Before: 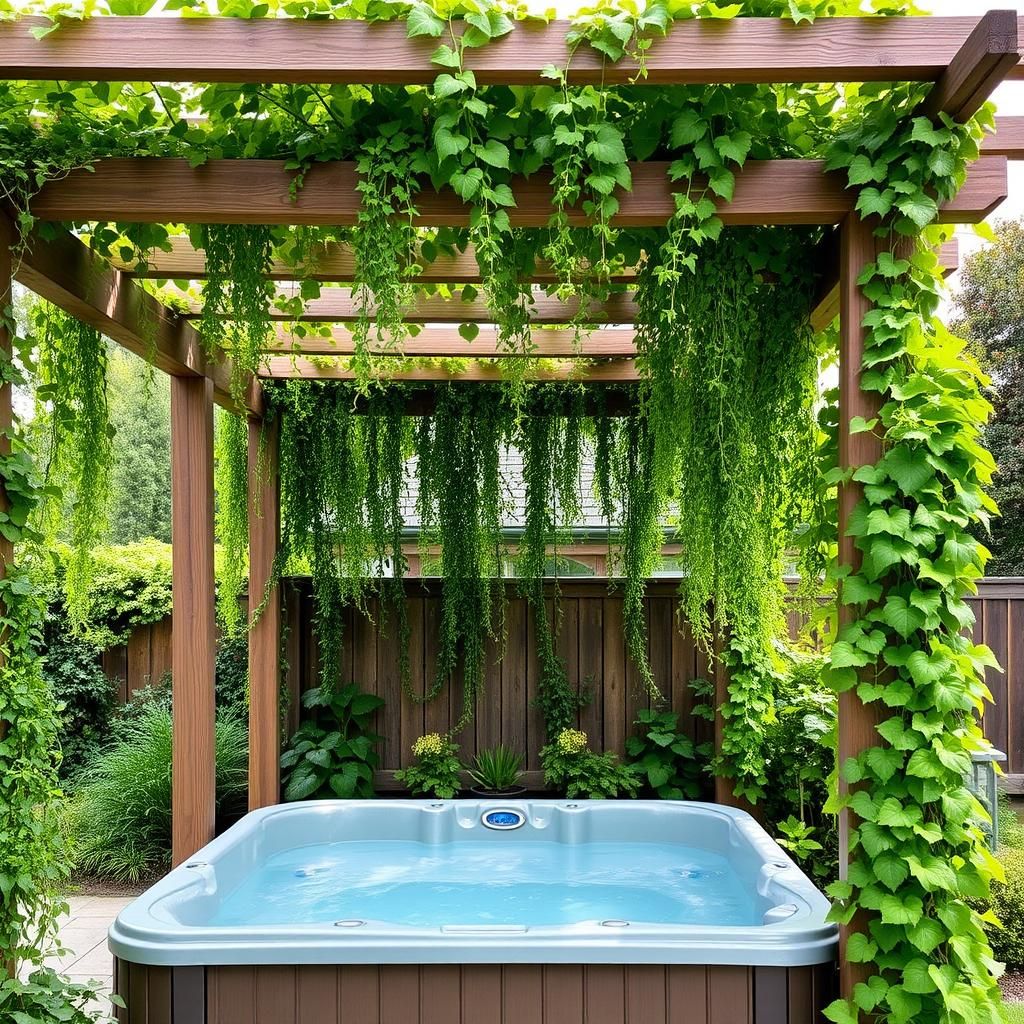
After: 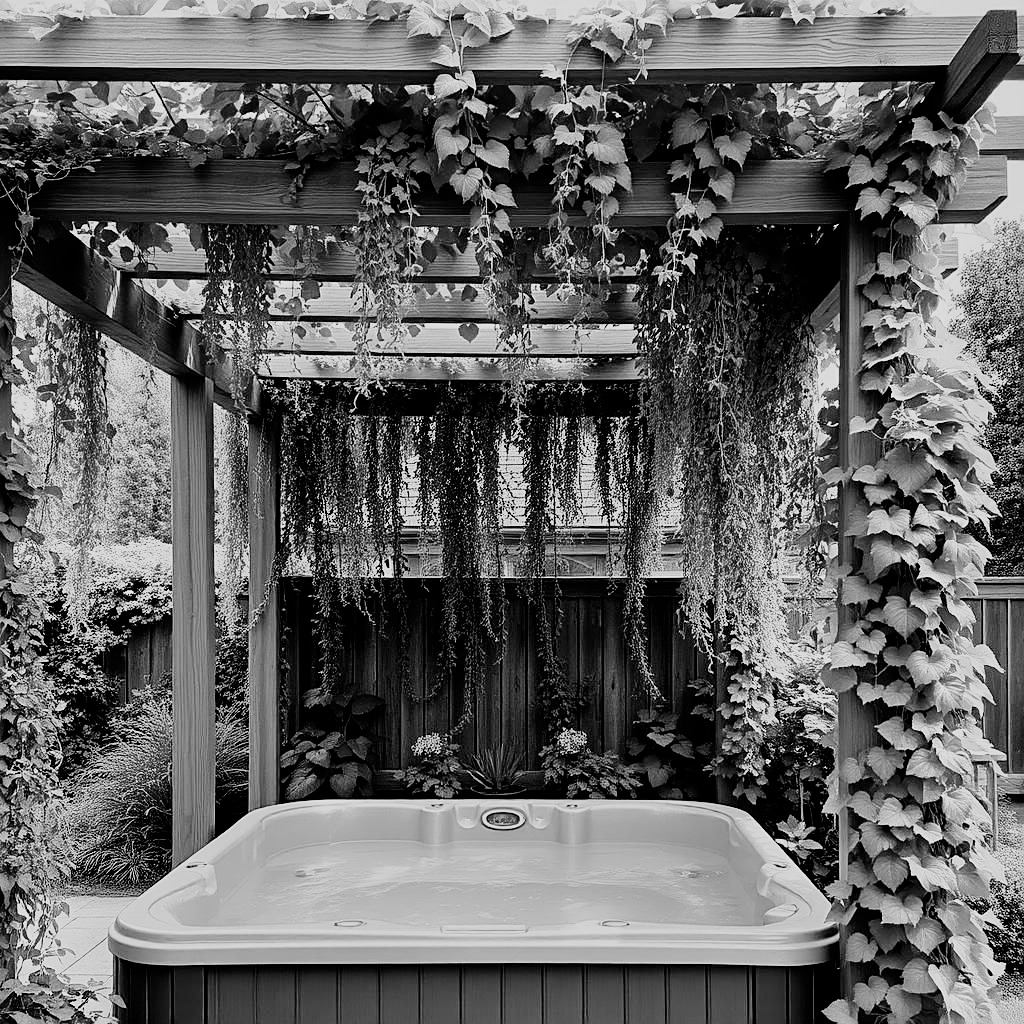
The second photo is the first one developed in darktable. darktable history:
sharpen: on, module defaults
contrast brightness saturation: saturation 0.1
monochrome: a -71.75, b 75.82
filmic rgb: black relative exposure -5 EV, hardness 2.88, contrast 1.3, highlights saturation mix -30%
